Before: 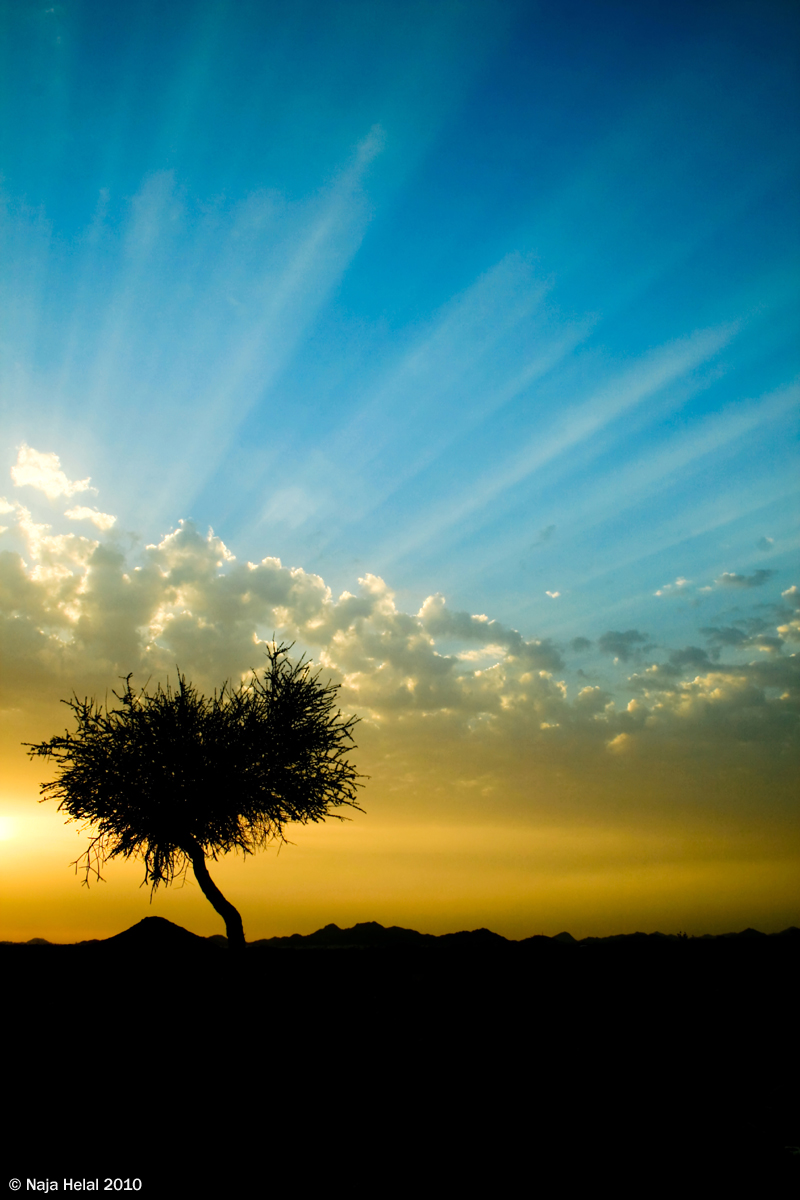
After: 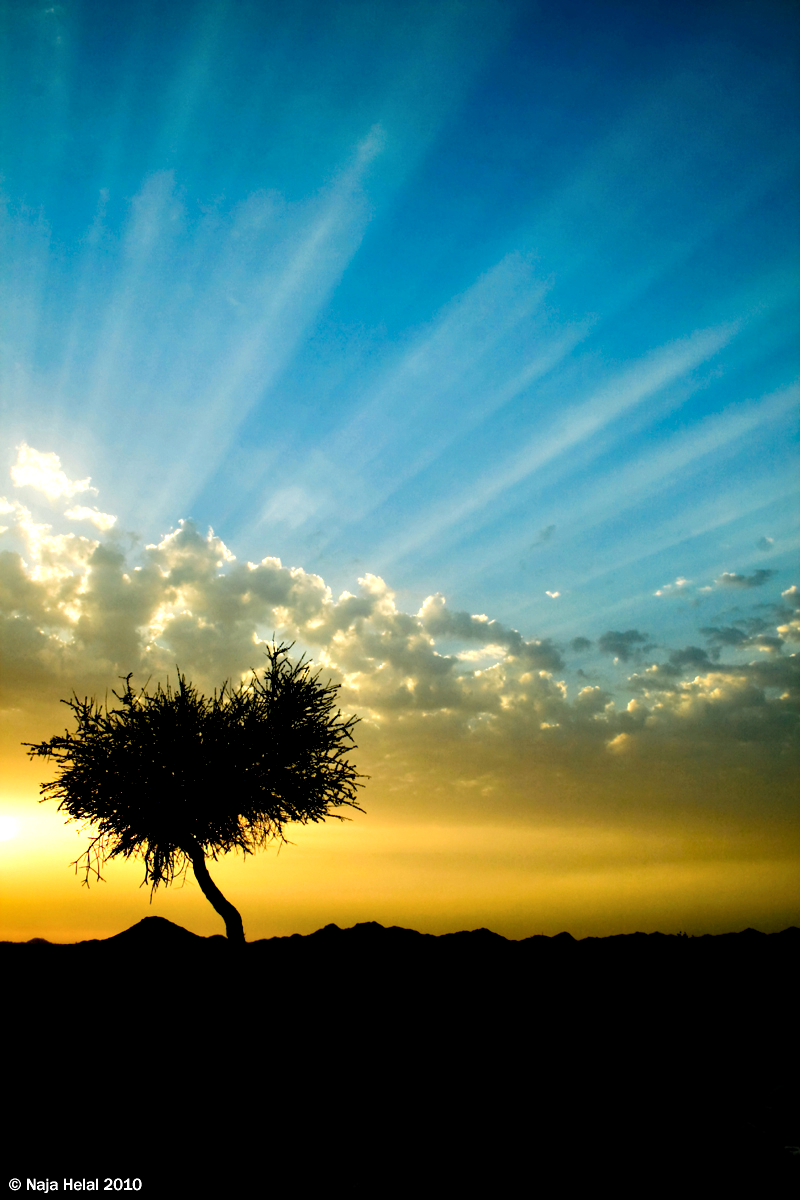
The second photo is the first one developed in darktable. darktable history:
contrast equalizer: octaves 7, y [[0.6 ×6], [0.55 ×6], [0 ×6], [0 ×6], [0 ×6]]
tone equalizer: edges refinement/feathering 500, mask exposure compensation -1.57 EV, preserve details no
